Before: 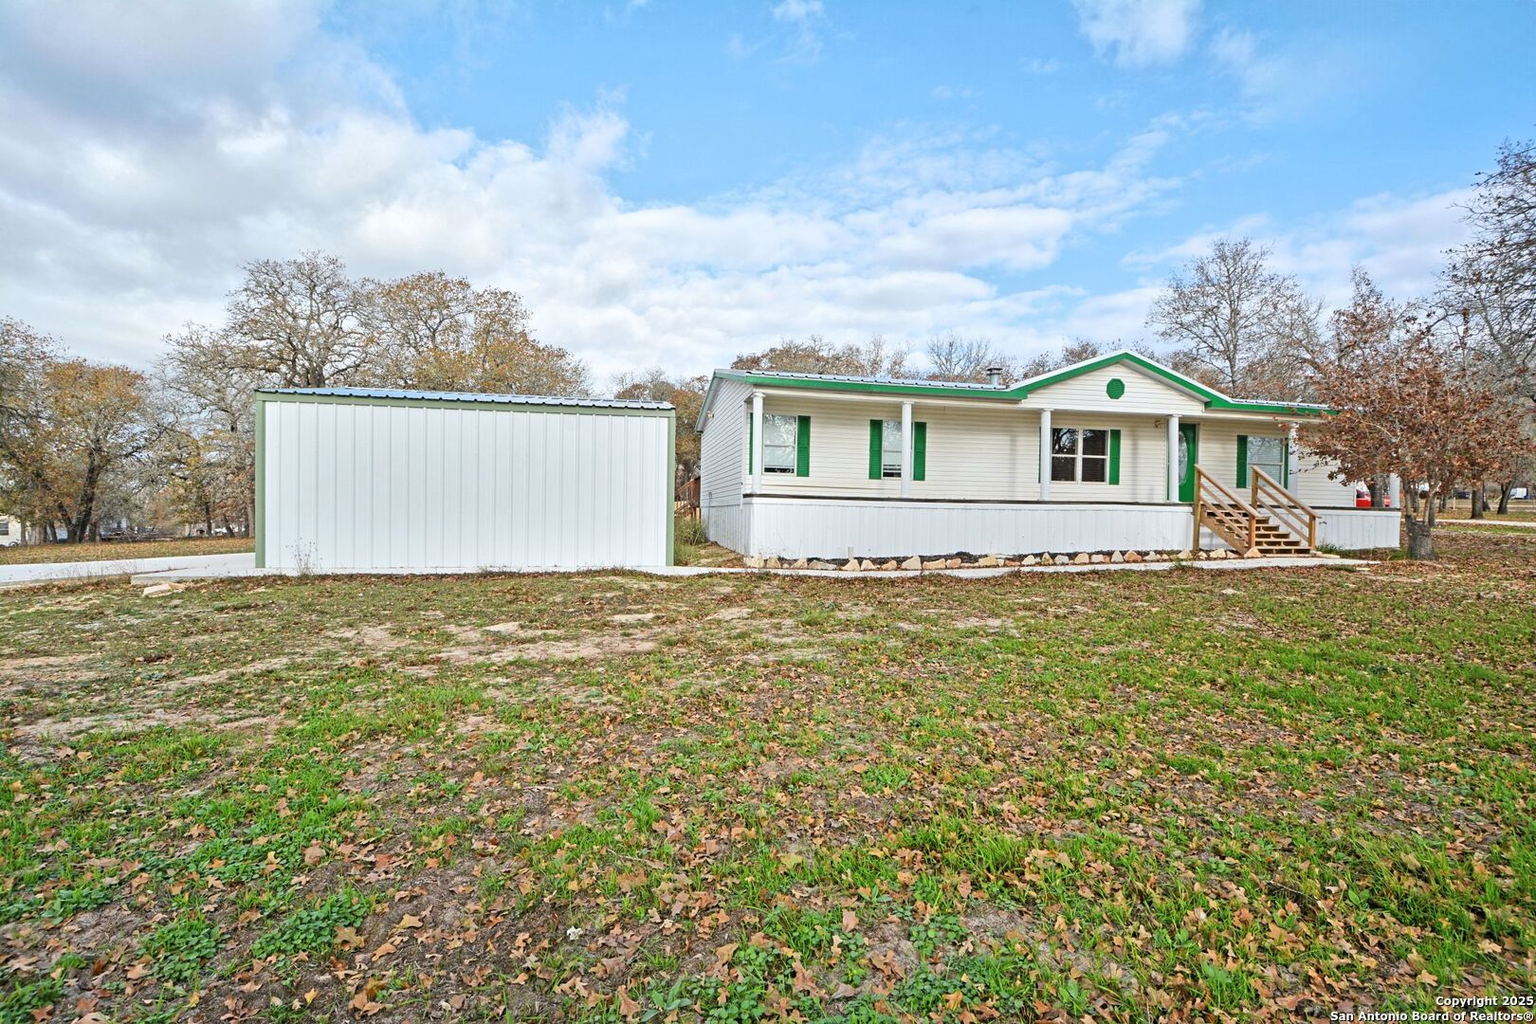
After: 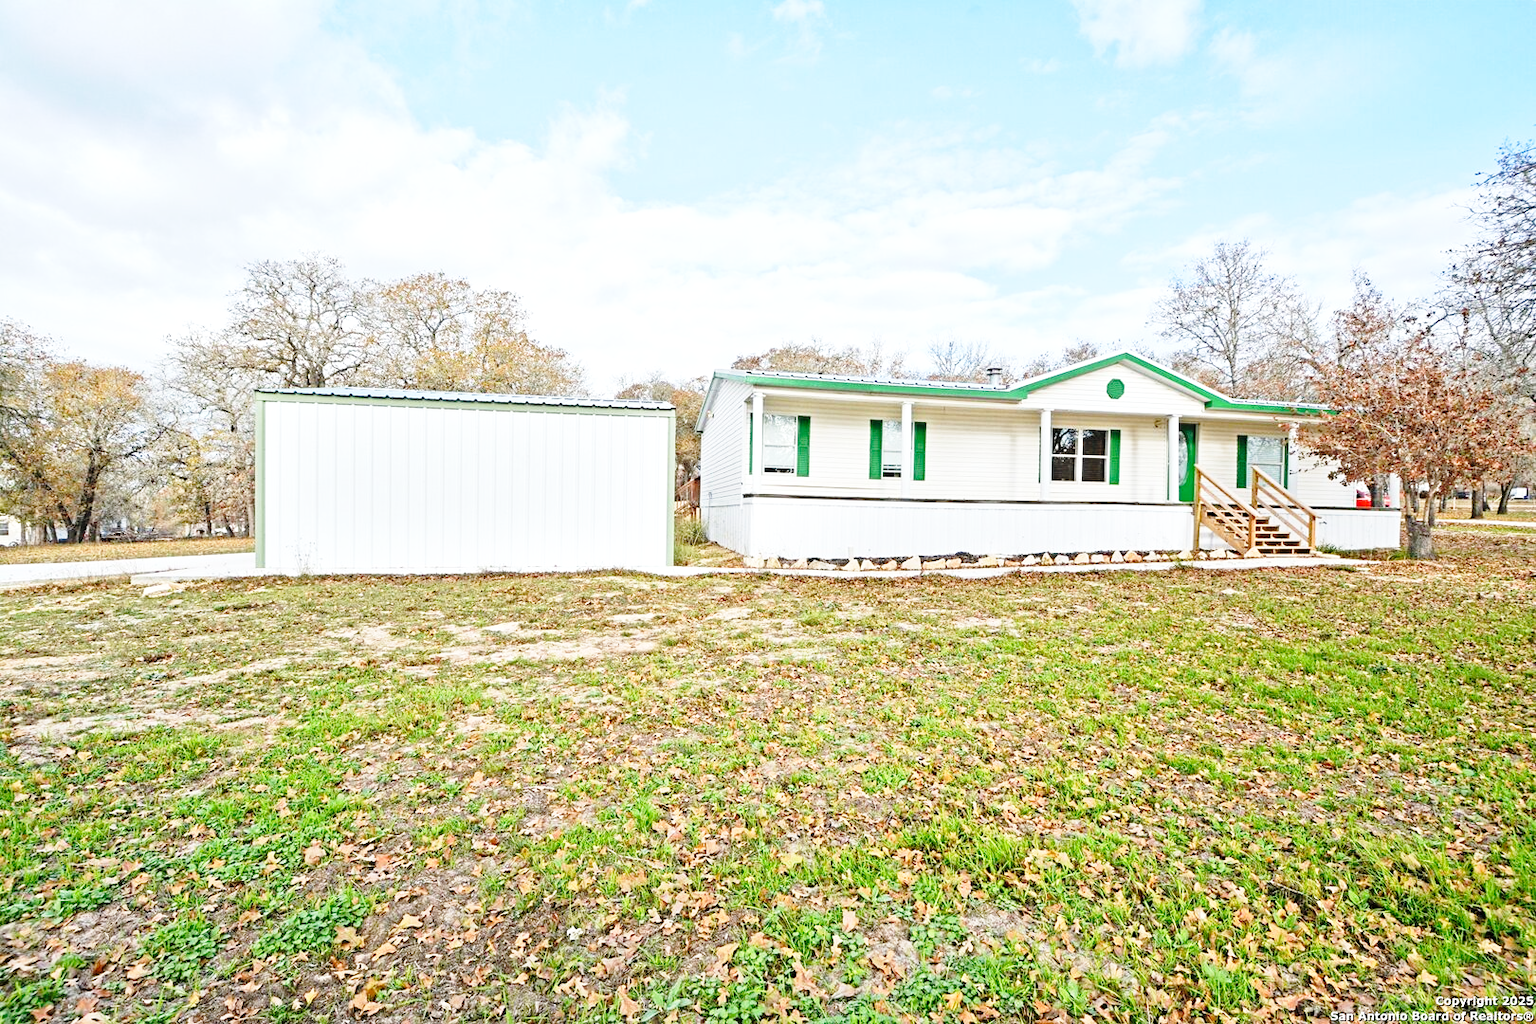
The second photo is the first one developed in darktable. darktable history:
base curve: curves: ch0 [(0, 0) (0.028, 0.03) (0.121, 0.232) (0.46, 0.748) (0.859, 0.968) (1, 1)], preserve colors none
exposure: exposure 0.261 EV, compensate highlight preservation false
